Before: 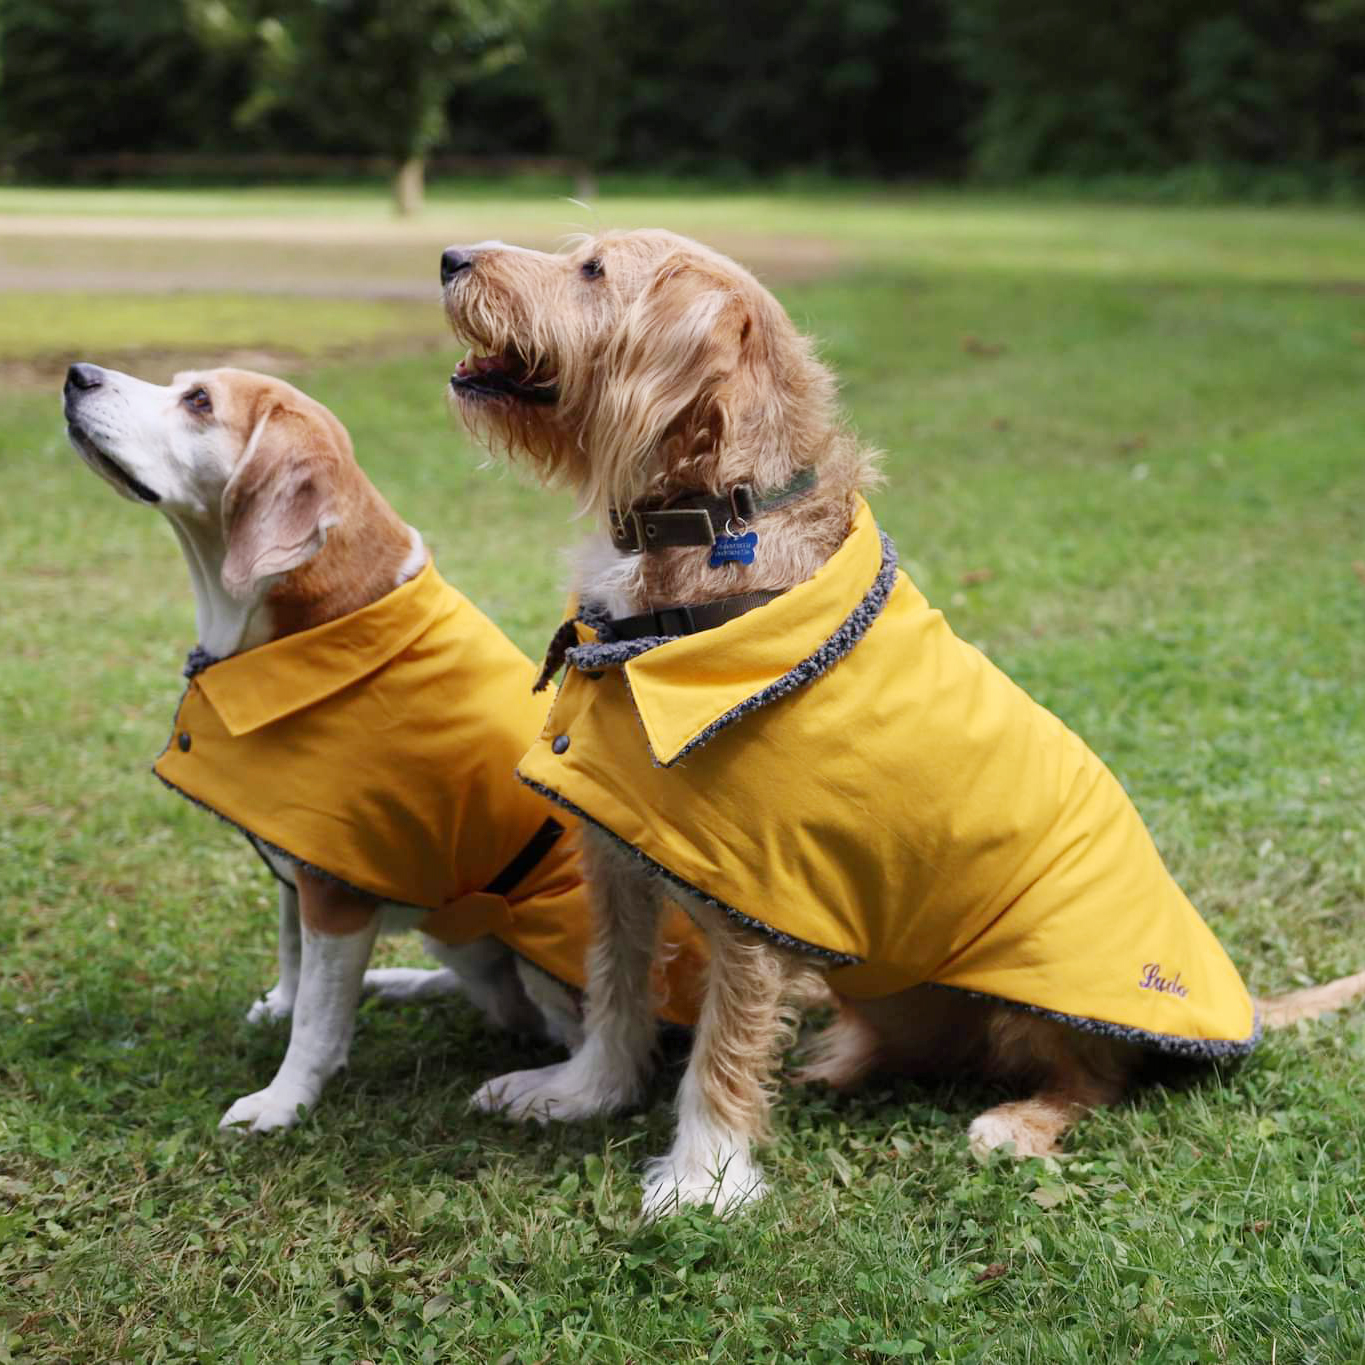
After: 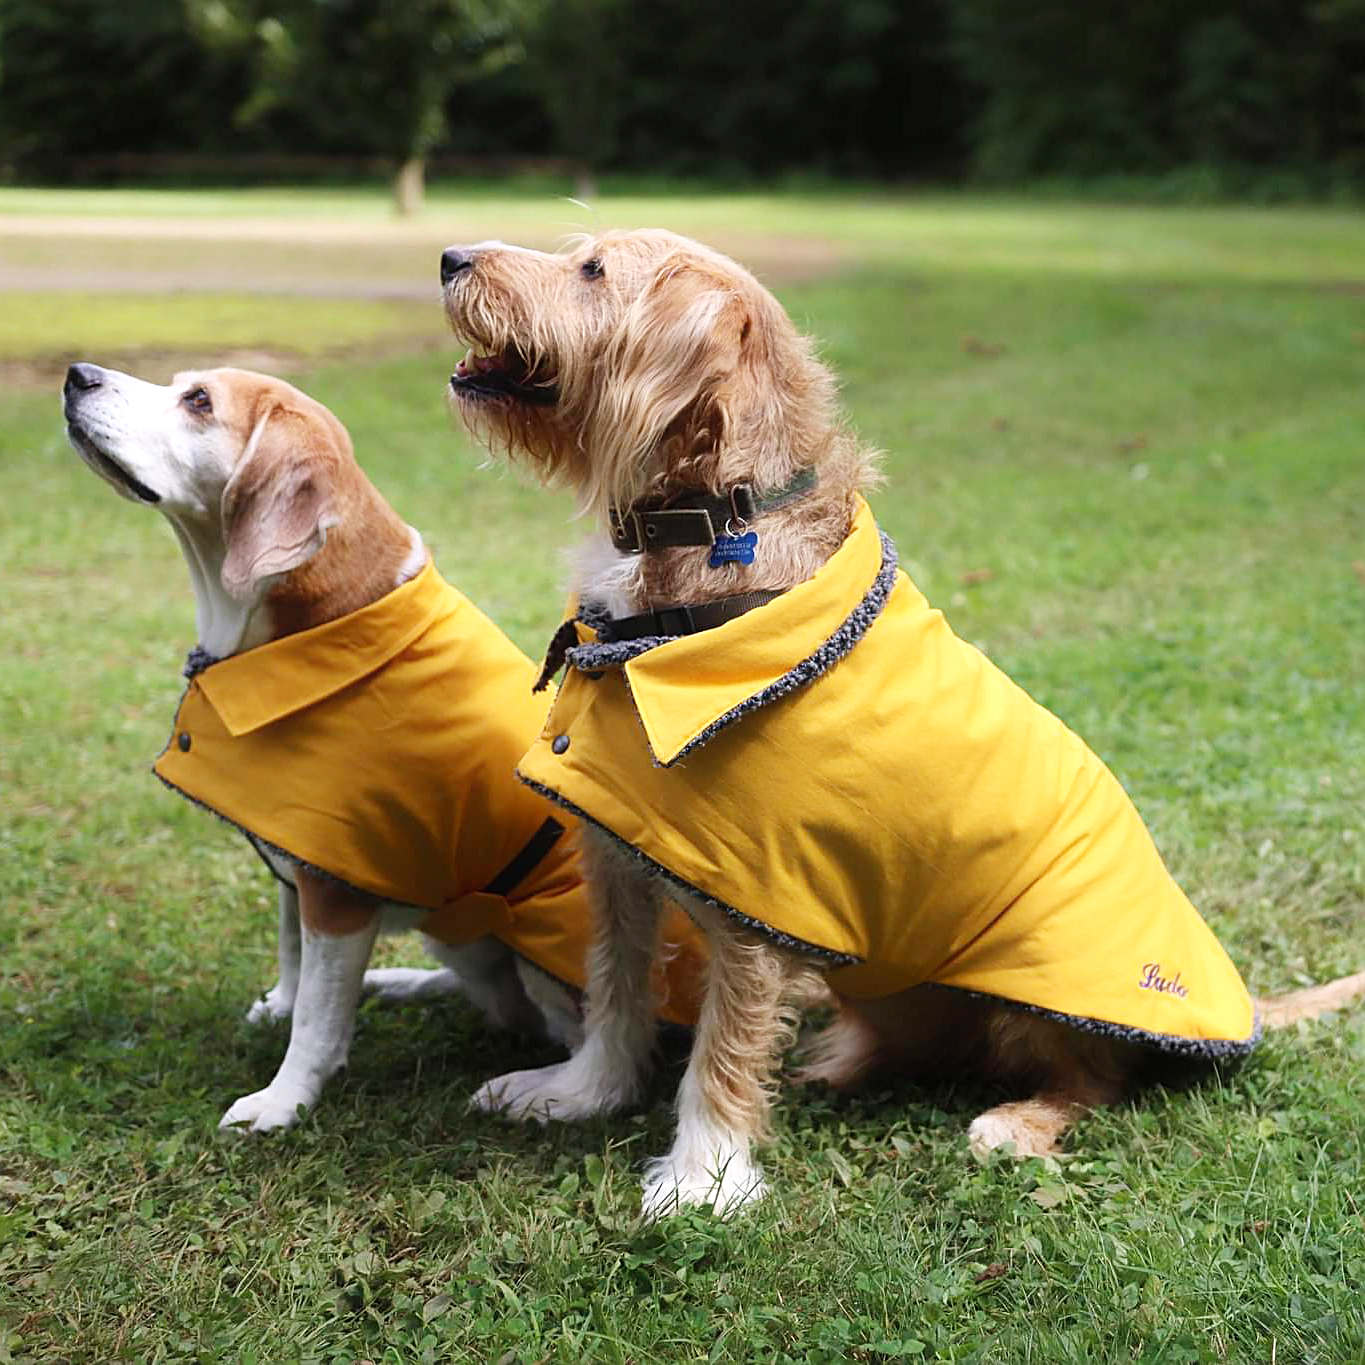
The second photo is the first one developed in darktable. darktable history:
sharpen: on, module defaults
tone equalizer: -8 EV -0.402 EV, -7 EV -0.366 EV, -6 EV -0.332 EV, -5 EV -0.201 EV, -3 EV 0.188 EV, -2 EV 0.346 EV, -1 EV 0.406 EV, +0 EV 0.409 EV, smoothing diameter 2.03%, edges refinement/feathering 24.65, mask exposure compensation -1.57 EV, filter diffusion 5
contrast equalizer: y [[0.5, 0.488, 0.462, 0.461, 0.491, 0.5], [0.5 ×6], [0.5 ×6], [0 ×6], [0 ×6]]
